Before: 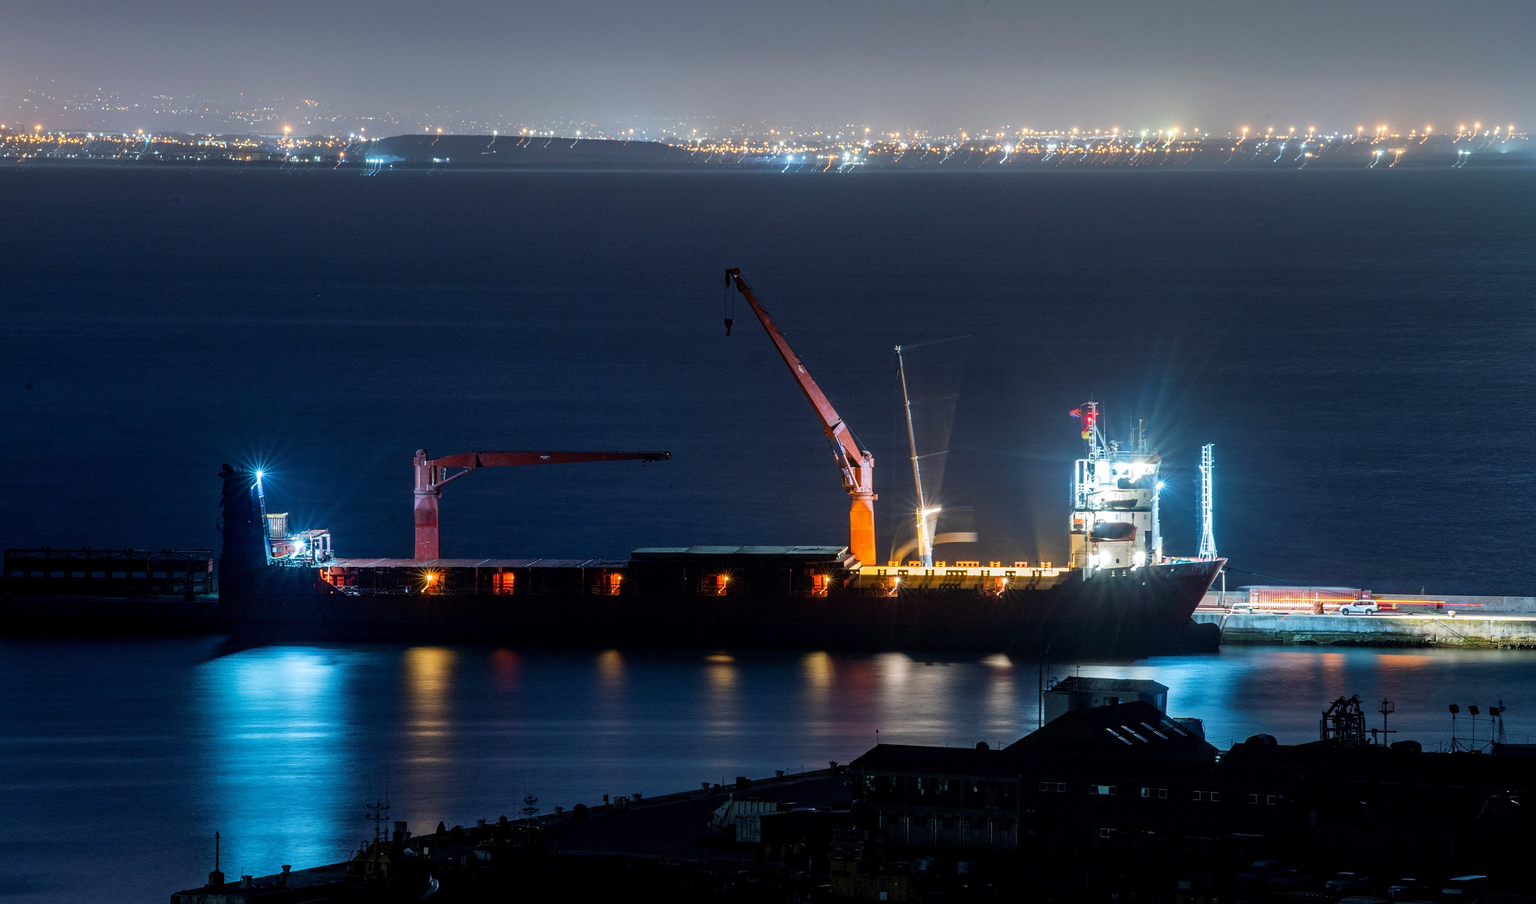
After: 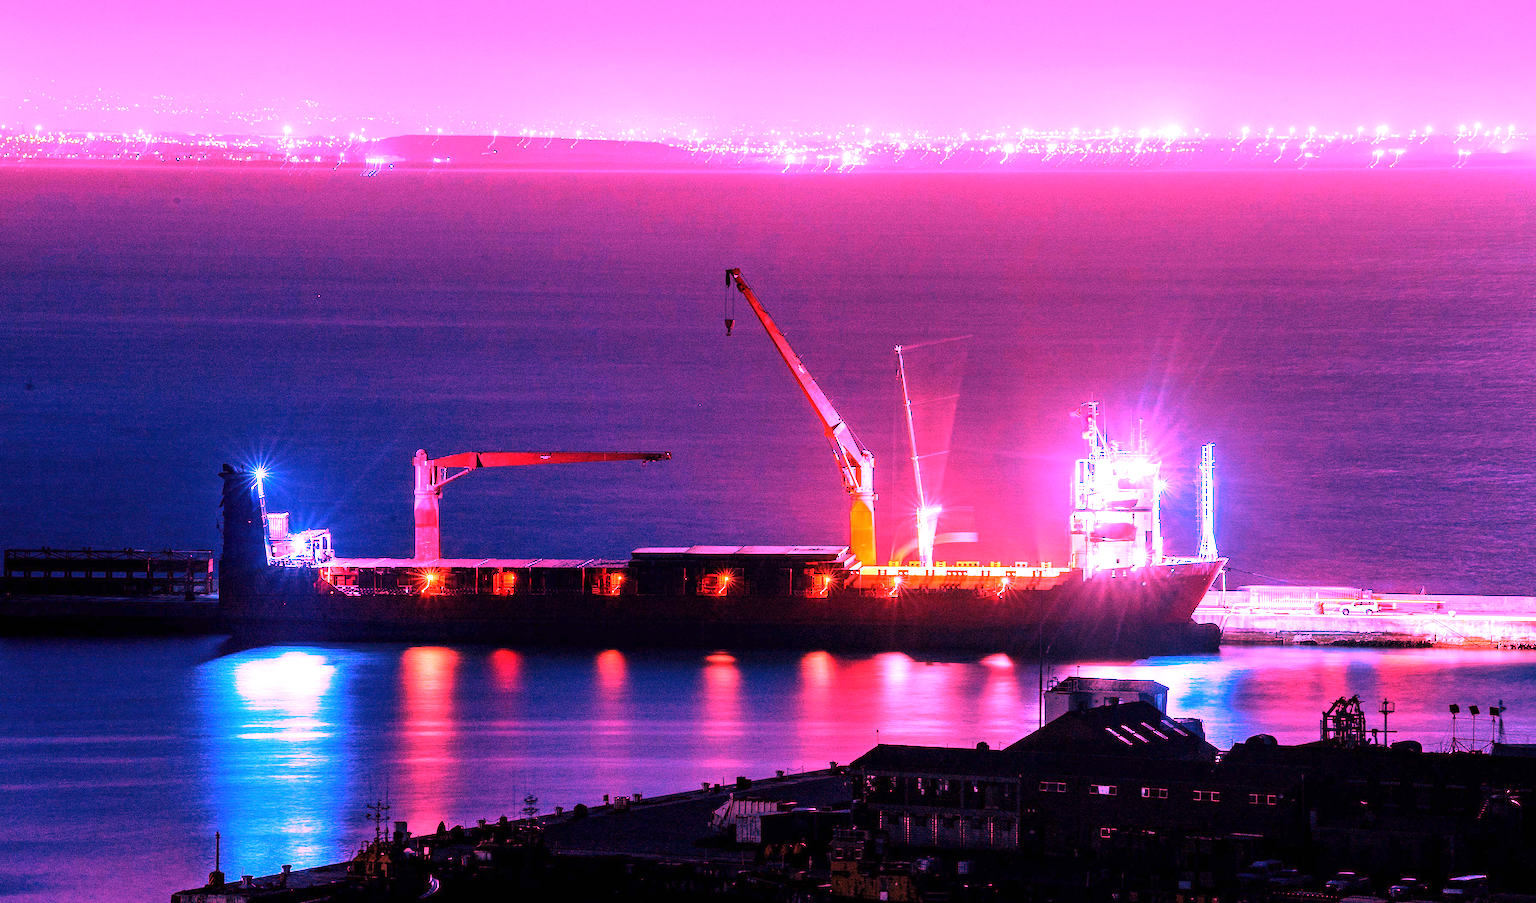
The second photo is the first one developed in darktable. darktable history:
exposure: black level correction 0, exposure 0.68 EV, compensate exposure bias true, compensate highlight preservation false
white balance: red 4.26, blue 1.802
